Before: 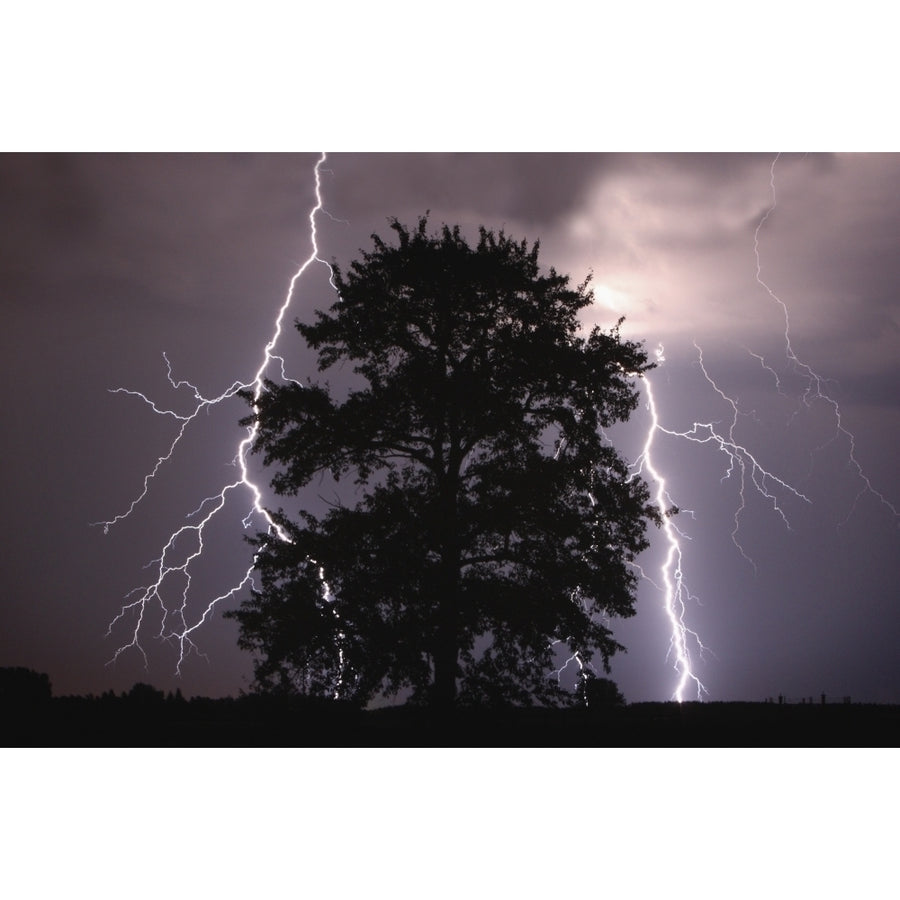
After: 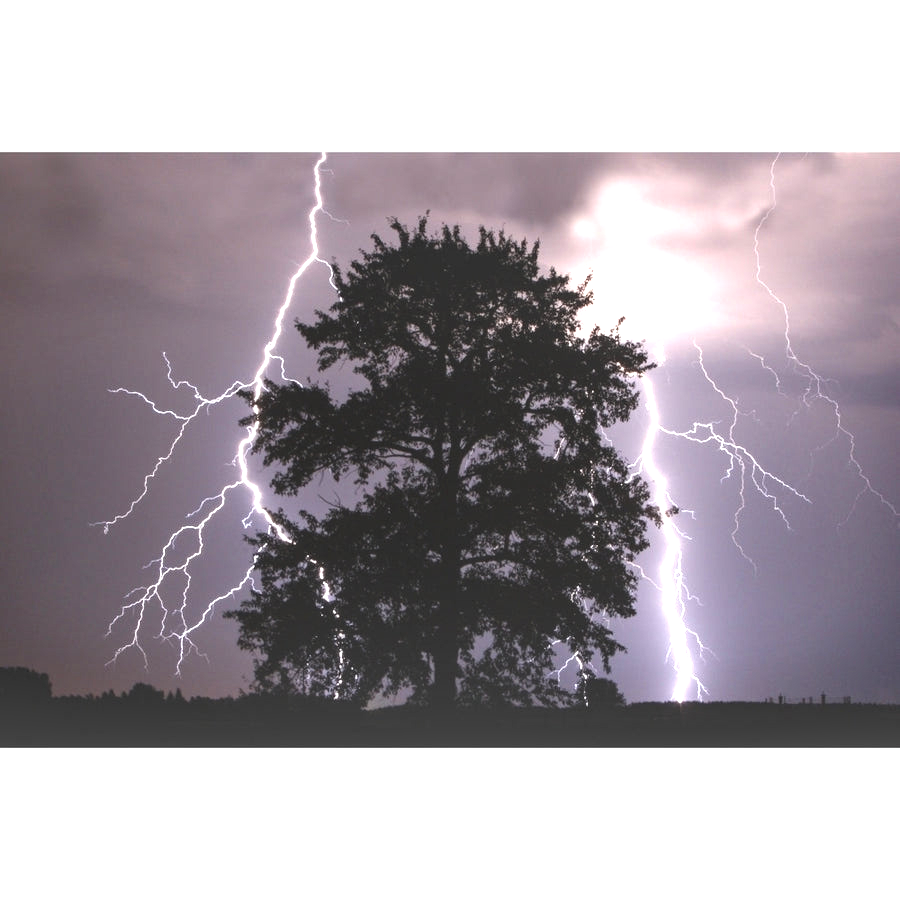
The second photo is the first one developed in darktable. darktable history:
exposure: black level correction -0.002, exposure 1.115 EV, compensate highlight preservation false
levels: levels [0.026, 0.507, 0.987]
local contrast: detail 110%
